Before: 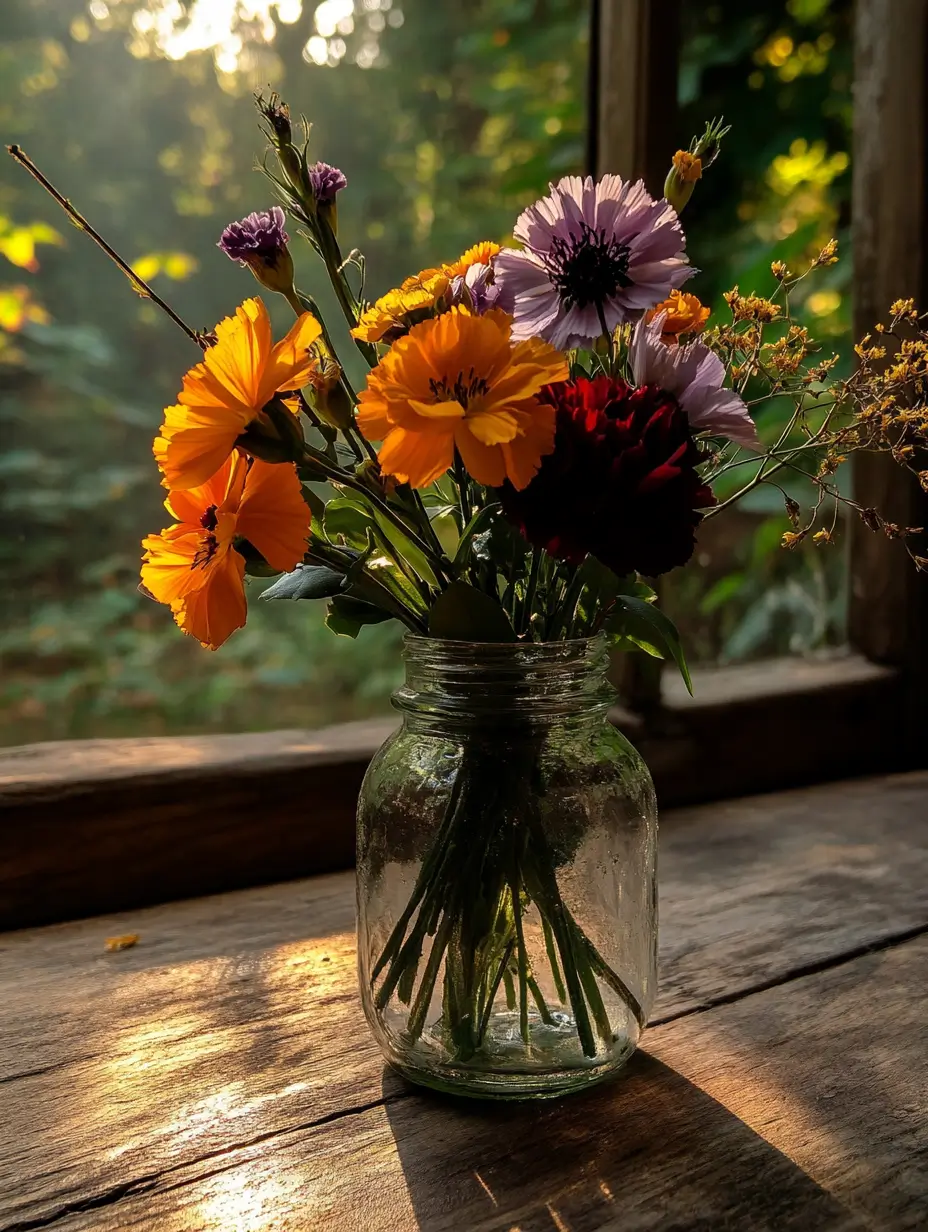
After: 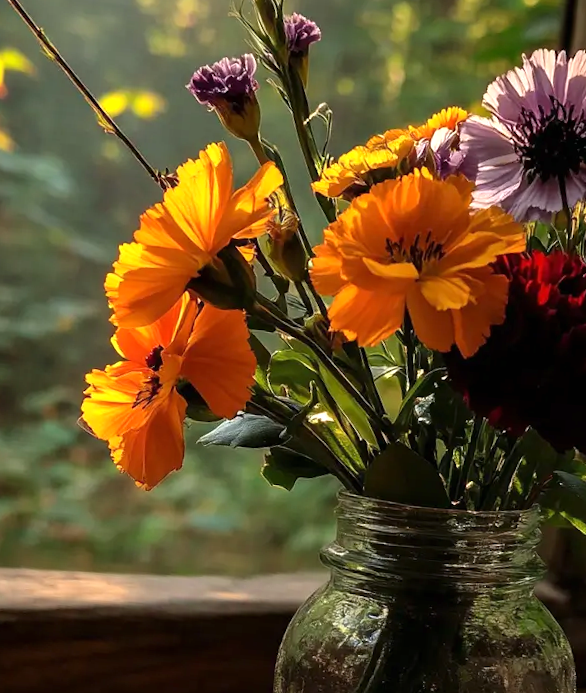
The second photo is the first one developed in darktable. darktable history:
exposure: black level correction 0, exposure 0.5 EV, compensate highlight preservation false
crop and rotate: angle -4.99°, left 2.122%, top 6.945%, right 27.566%, bottom 30.519%
